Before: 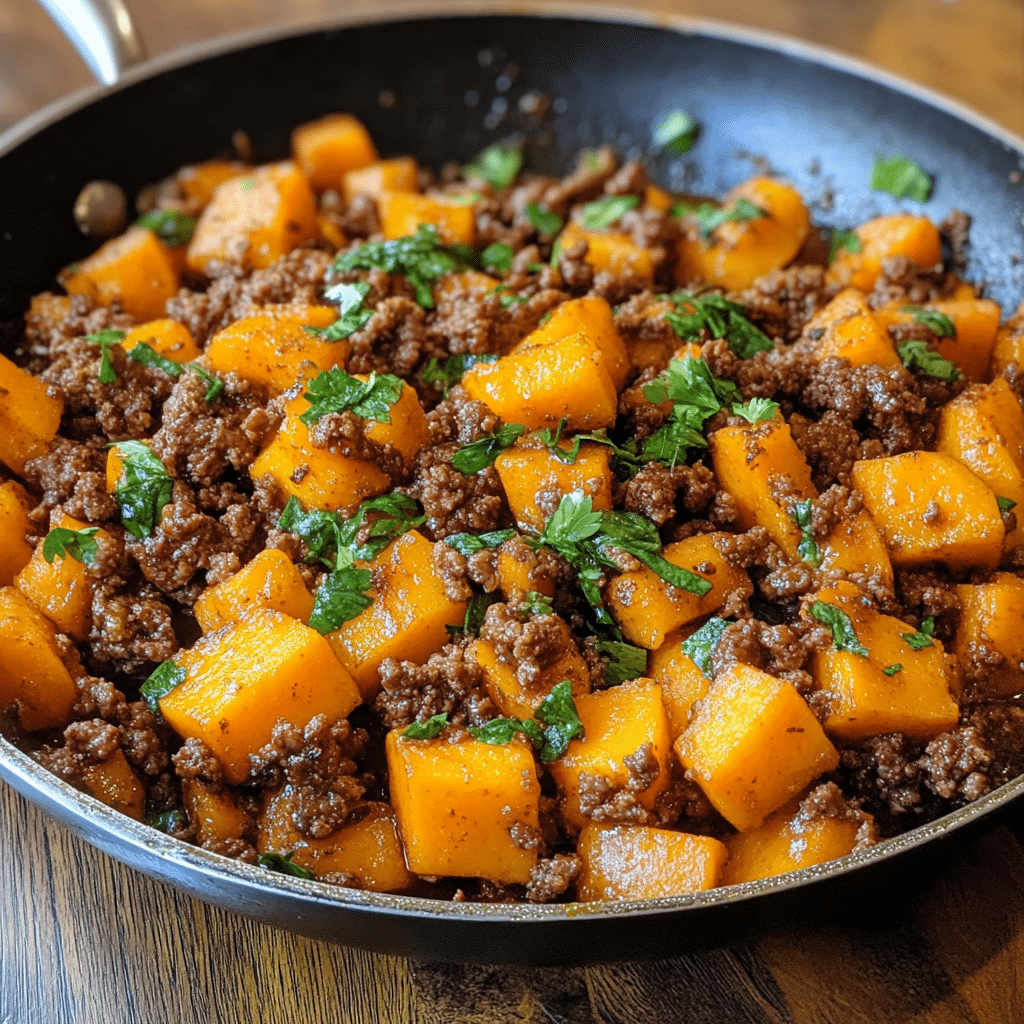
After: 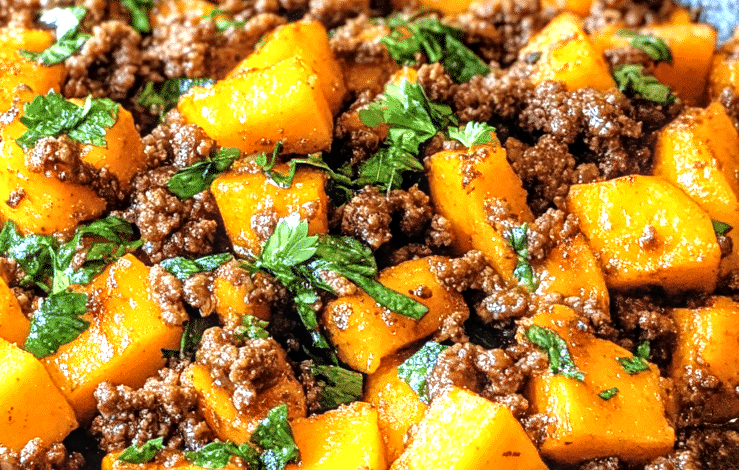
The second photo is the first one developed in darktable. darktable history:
crop and rotate: left 27.809%, top 26.956%, bottom 27.07%
tone equalizer: -8 EV -1.08 EV, -7 EV -0.971 EV, -6 EV -0.838 EV, -5 EV -0.57 EV, -3 EV 0.6 EV, -2 EV 0.837 EV, -1 EV 0.99 EV, +0 EV 1.07 EV
local contrast: on, module defaults
